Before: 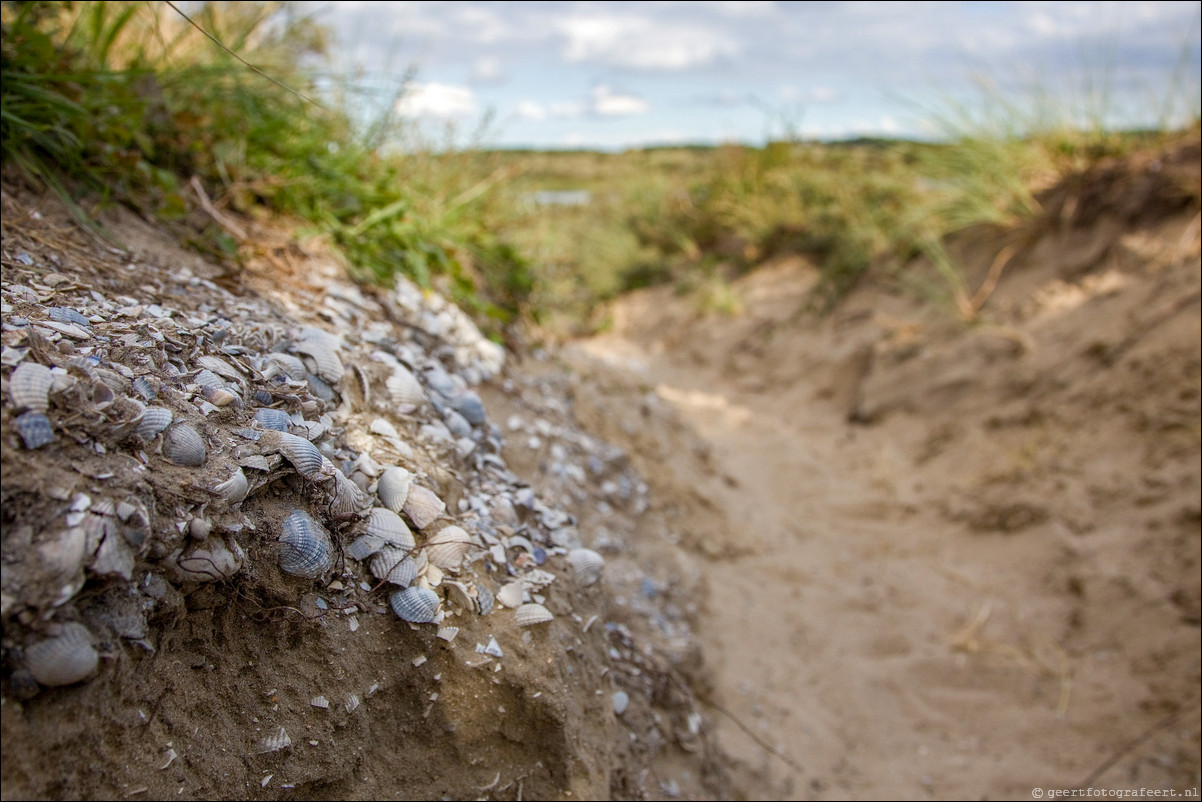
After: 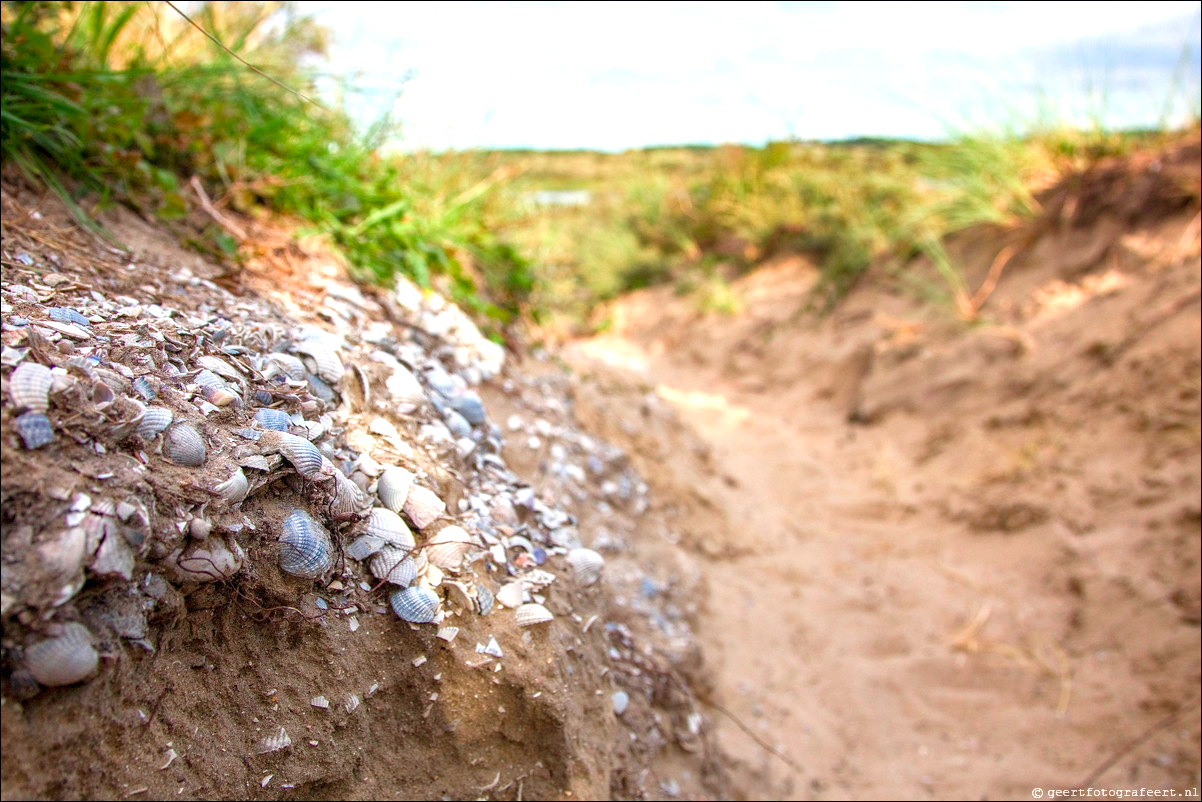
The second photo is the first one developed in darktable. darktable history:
color contrast: green-magenta contrast 1.73, blue-yellow contrast 1.15
exposure: black level correction 0, exposure 0.9 EV, compensate highlight preservation false
